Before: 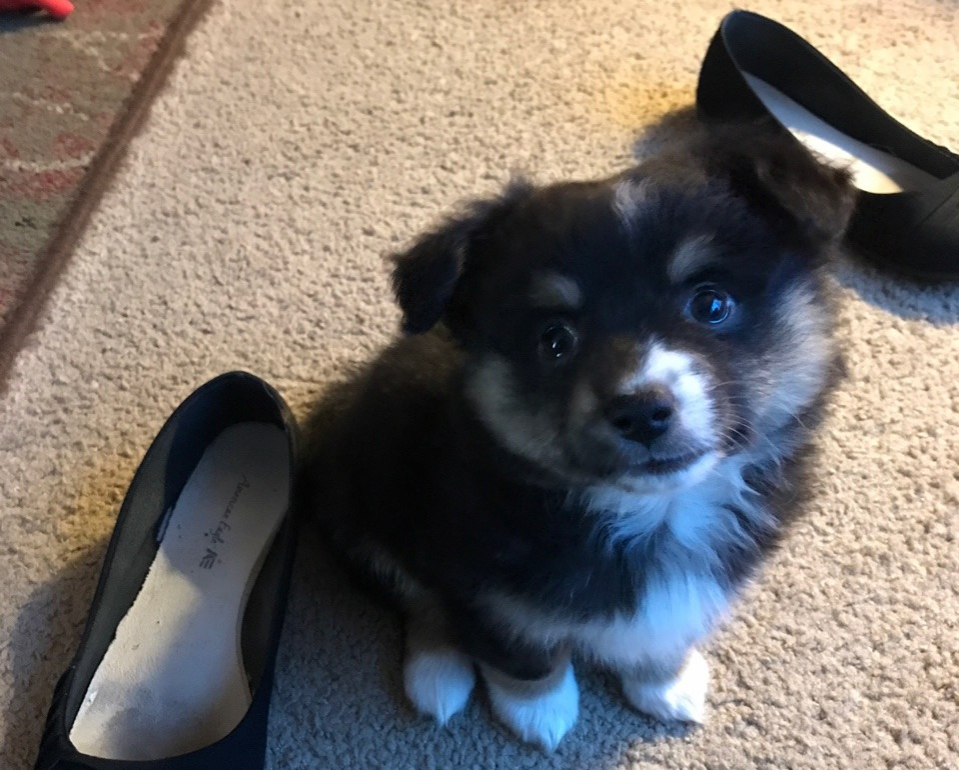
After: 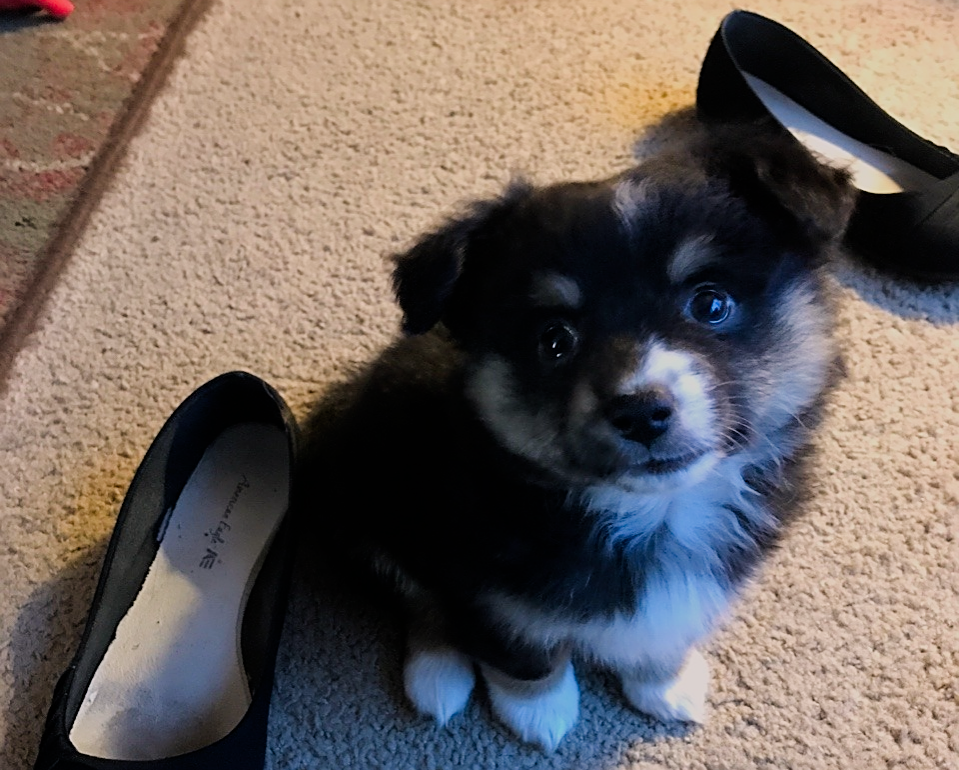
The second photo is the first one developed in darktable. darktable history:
filmic rgb: black relative exposure -7.65 EV, white relative exposure 4.56 EV, hardness 3.61
sharpen: on, module defaults
color correction: highlights a* 3.22, highlights b* 1.93, saturation 1.19
